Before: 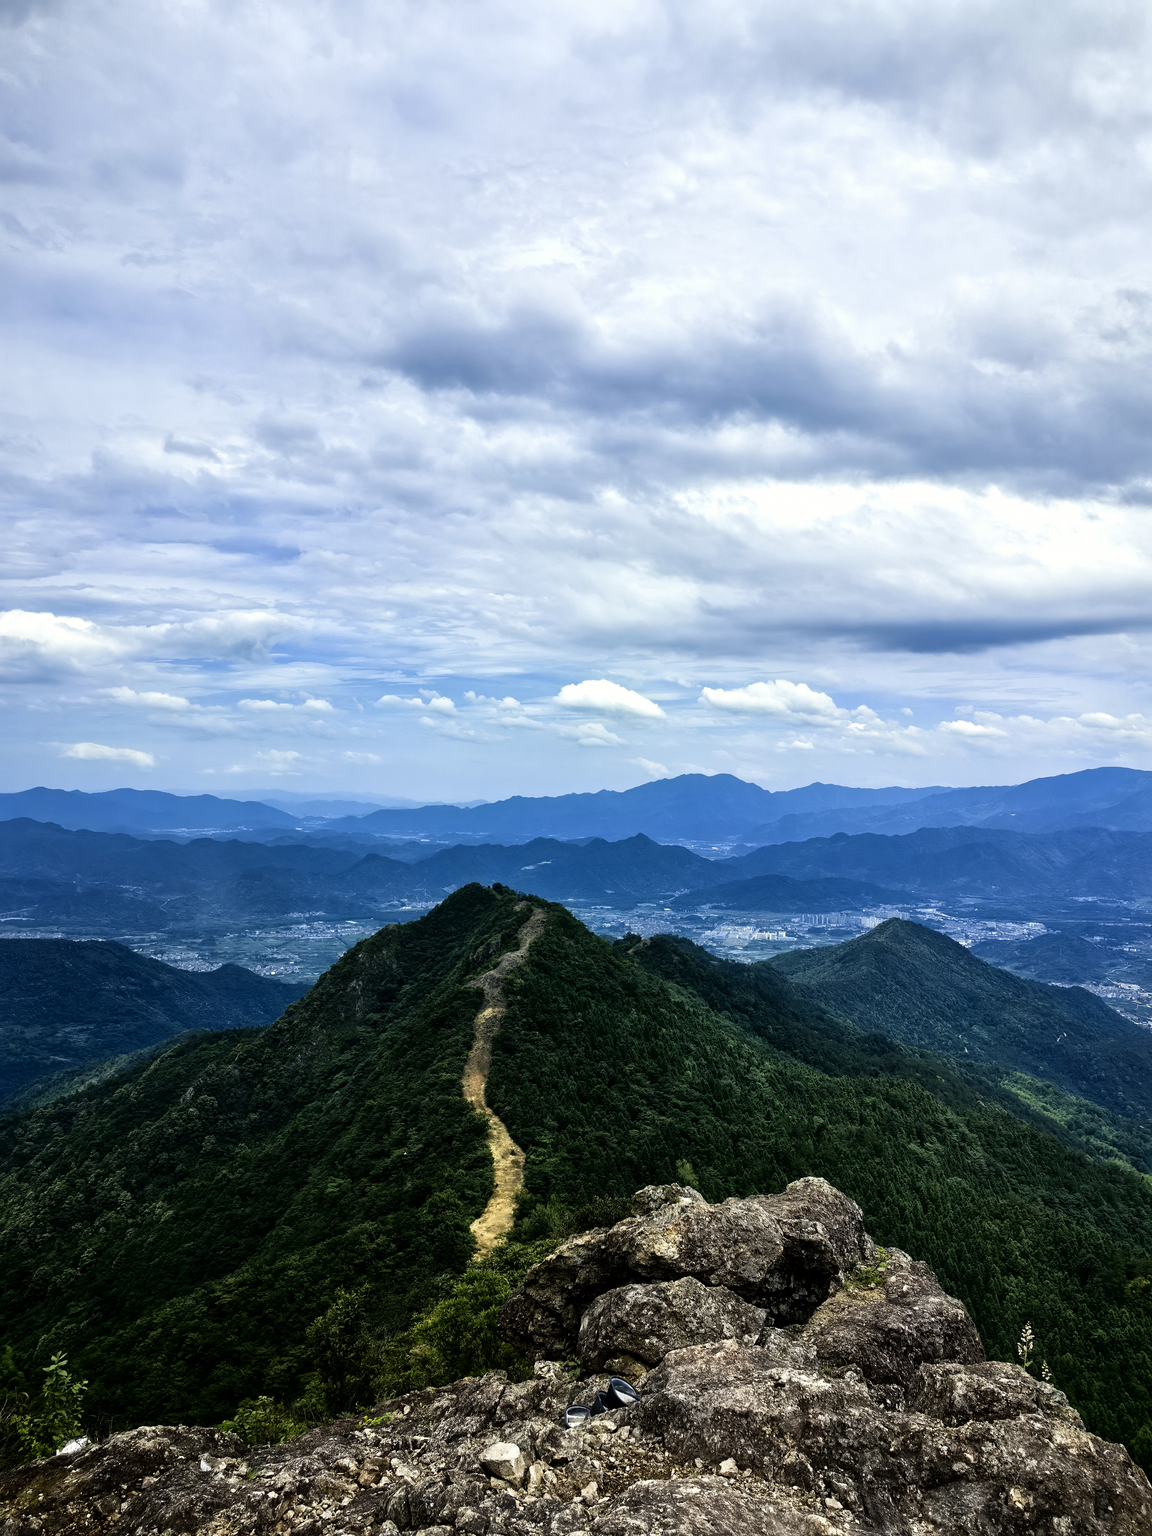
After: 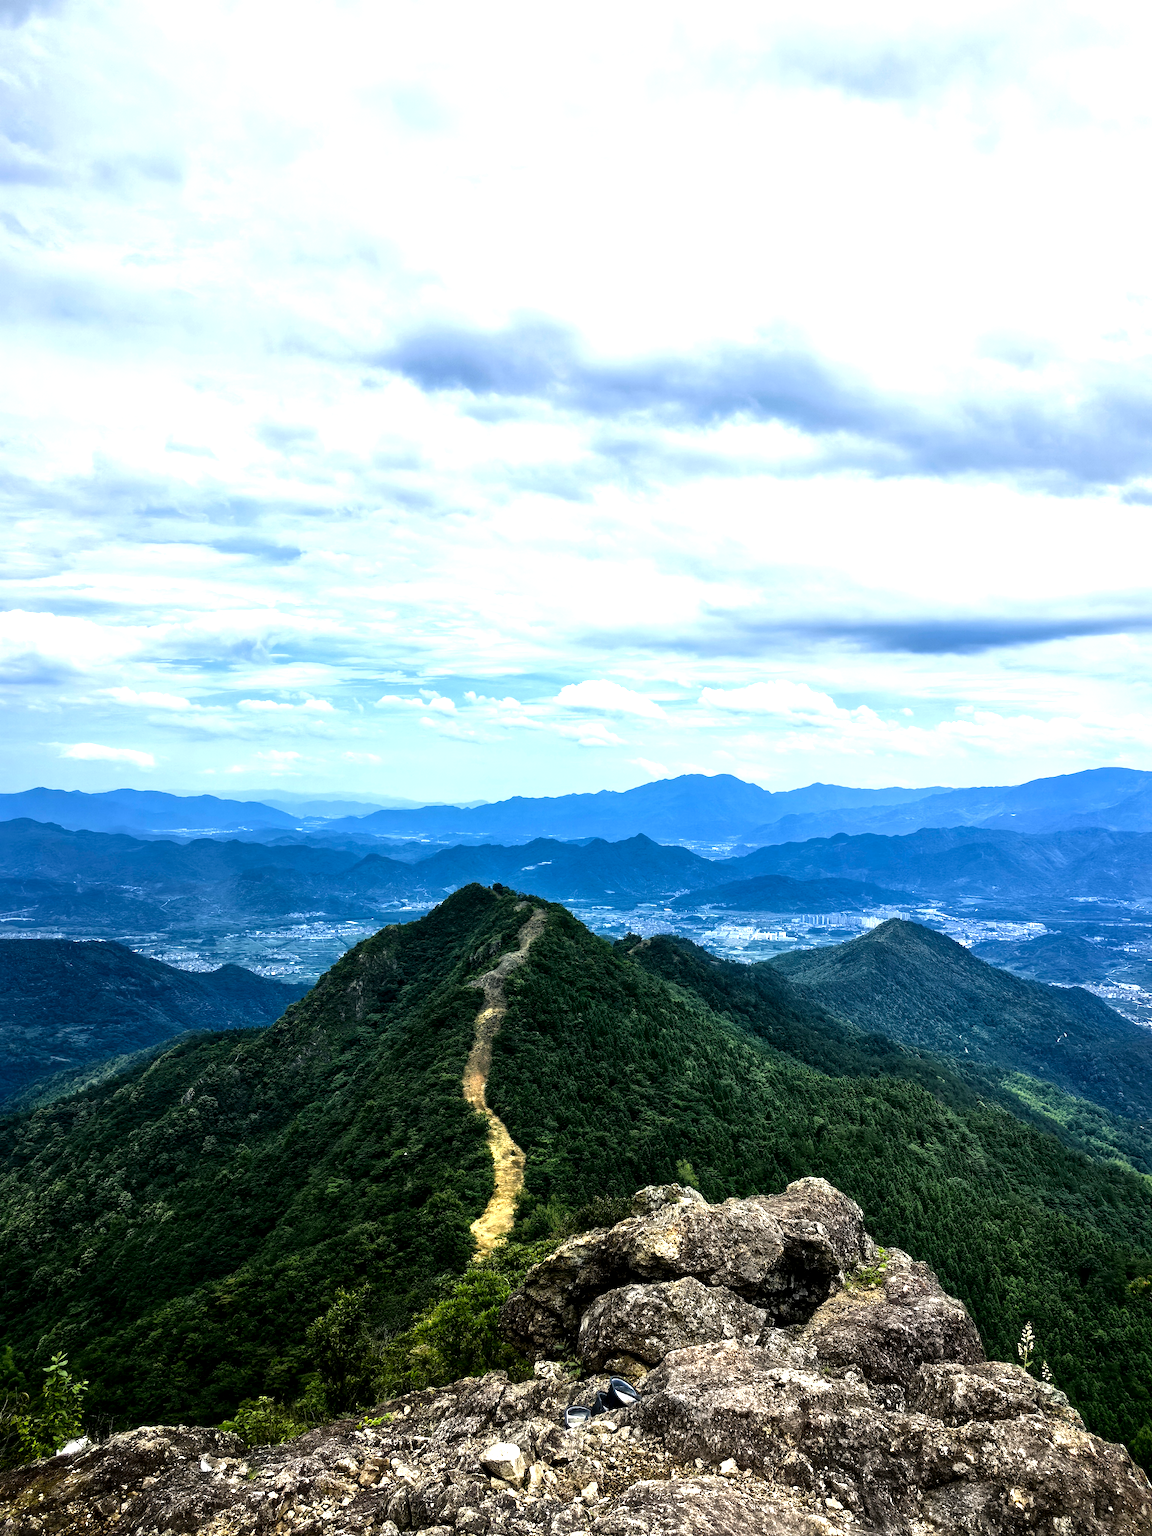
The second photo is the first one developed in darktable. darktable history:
local contrast: highlights 100%, shadows 100%, detail 120%, midtone range 0.2
exposure: exposure 0.781 EV, compensate highlight preservation false
